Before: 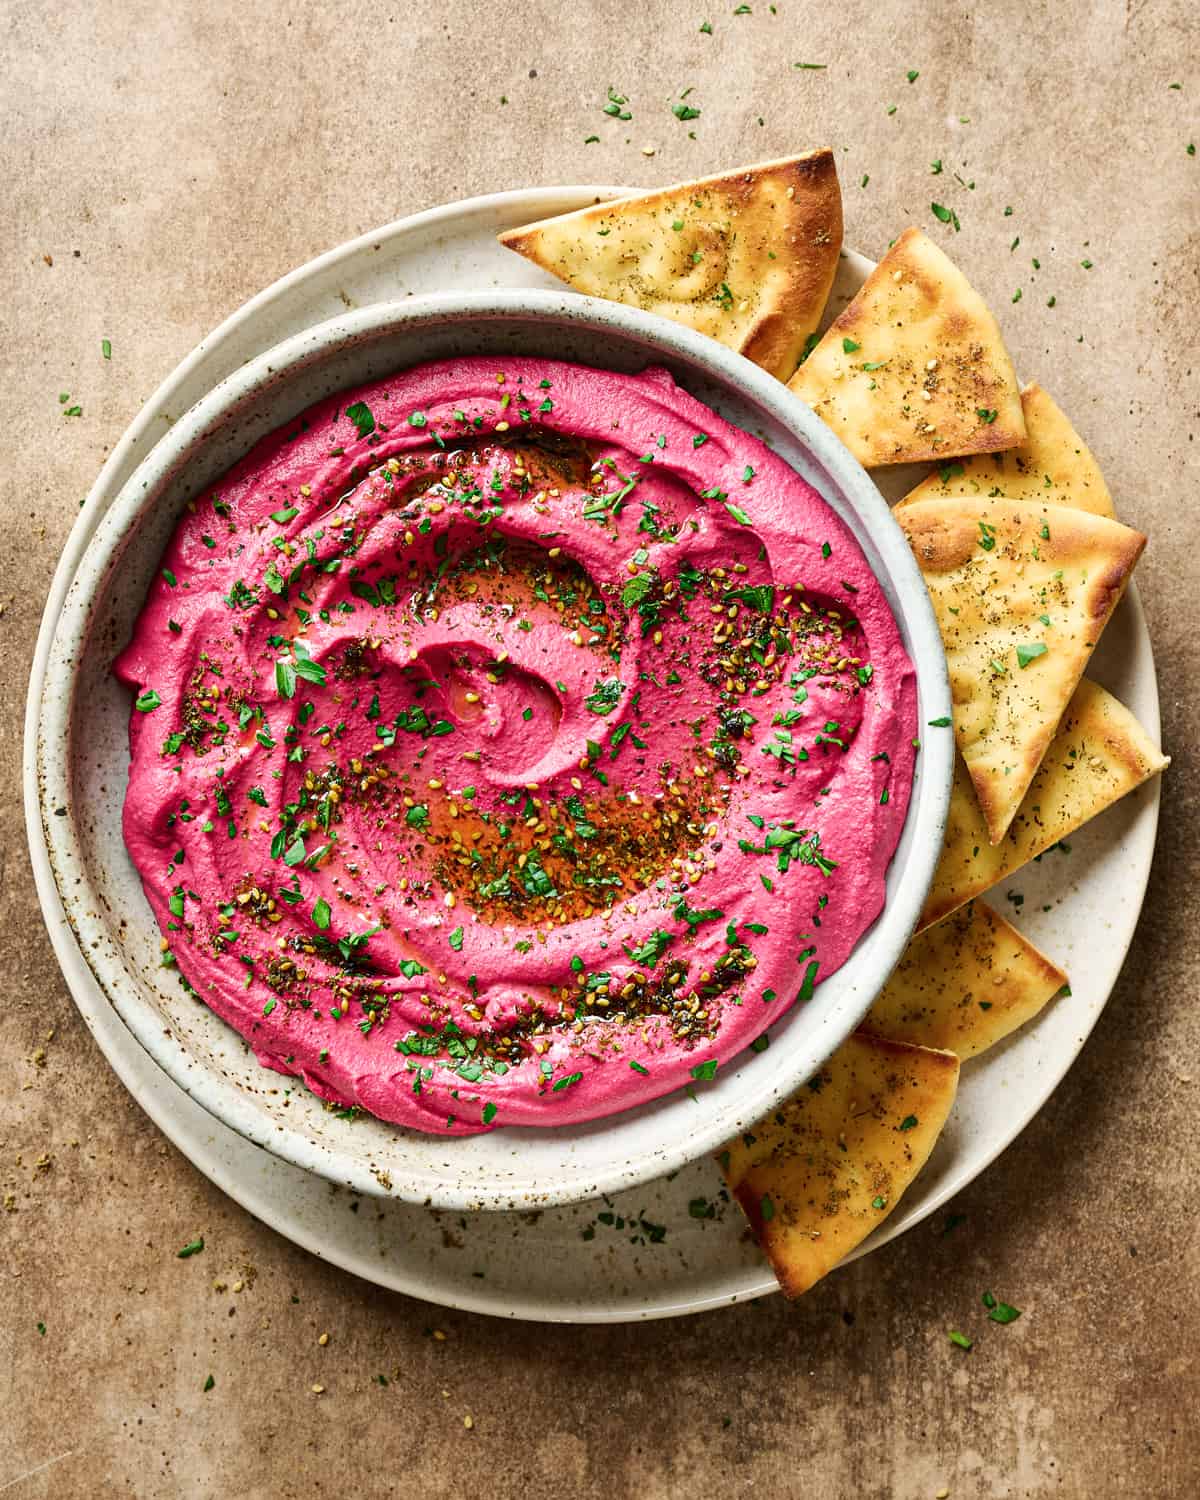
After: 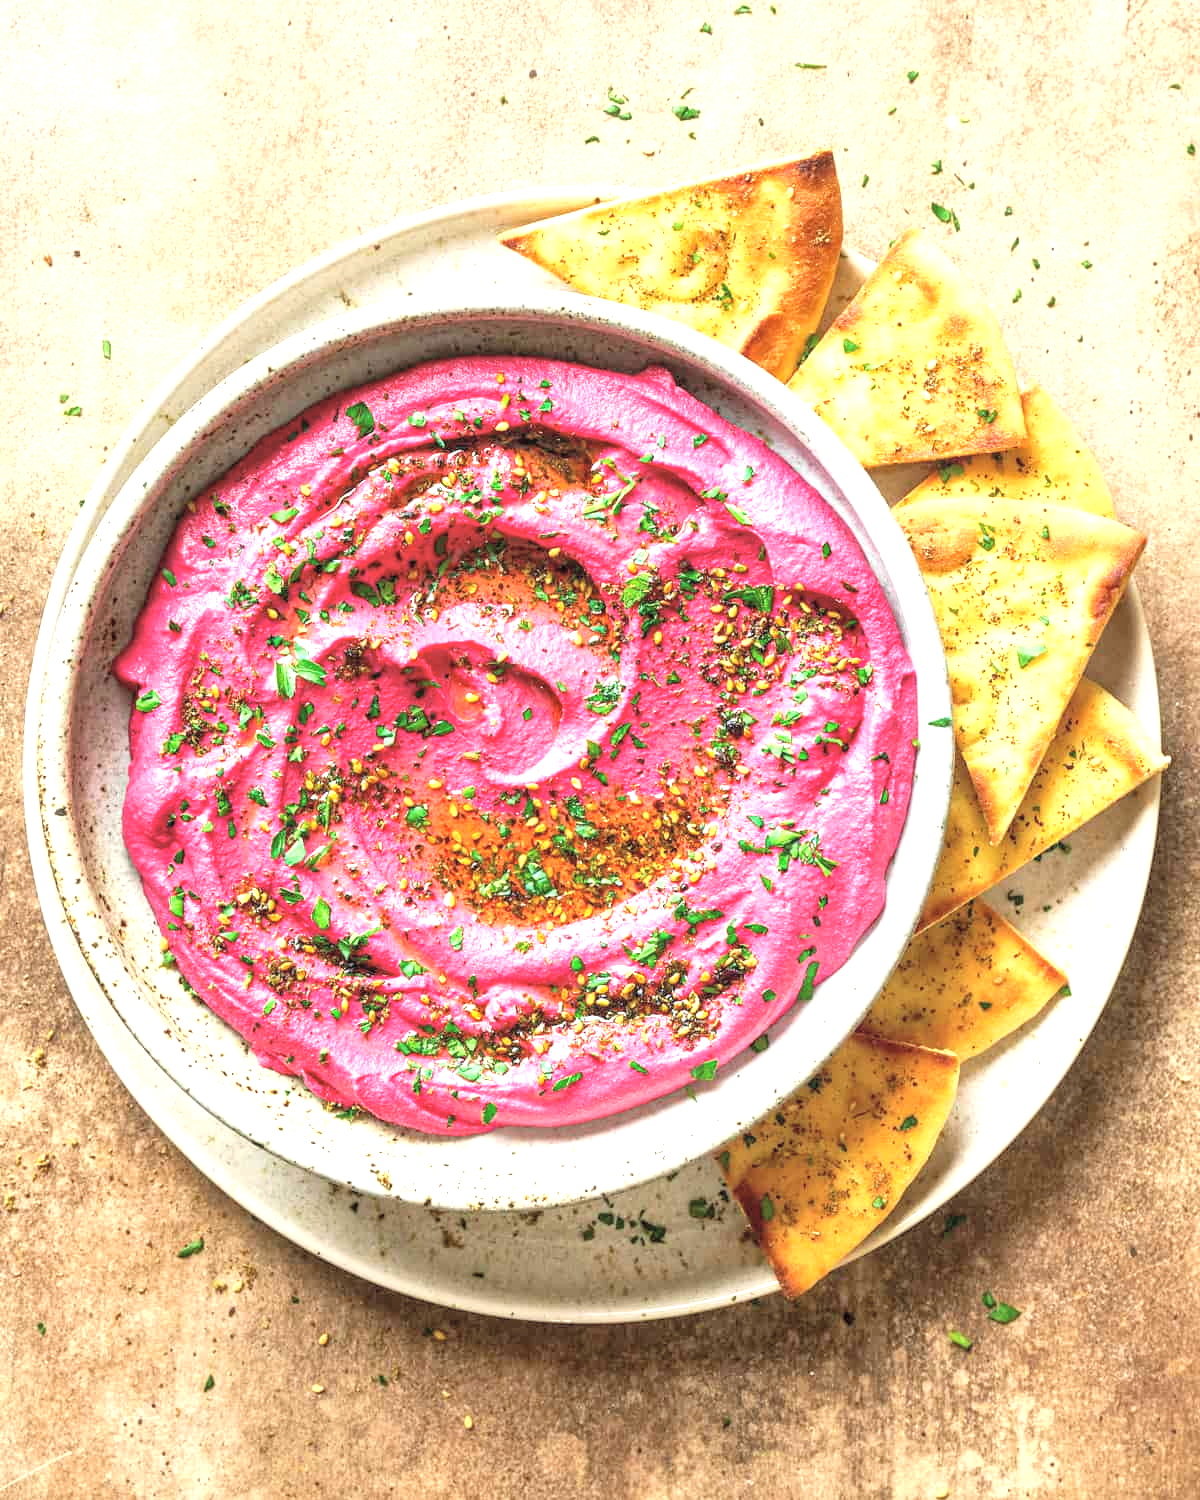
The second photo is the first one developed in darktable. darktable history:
contrast brightness saturation: brightness 0.28
local contrast: on, module defaults
shadows and highlights: shadows 25, highlights -25
exposure: black level correction 0, exposure 1 EV, compensate exposure bias true, compensate highlight preservation false
